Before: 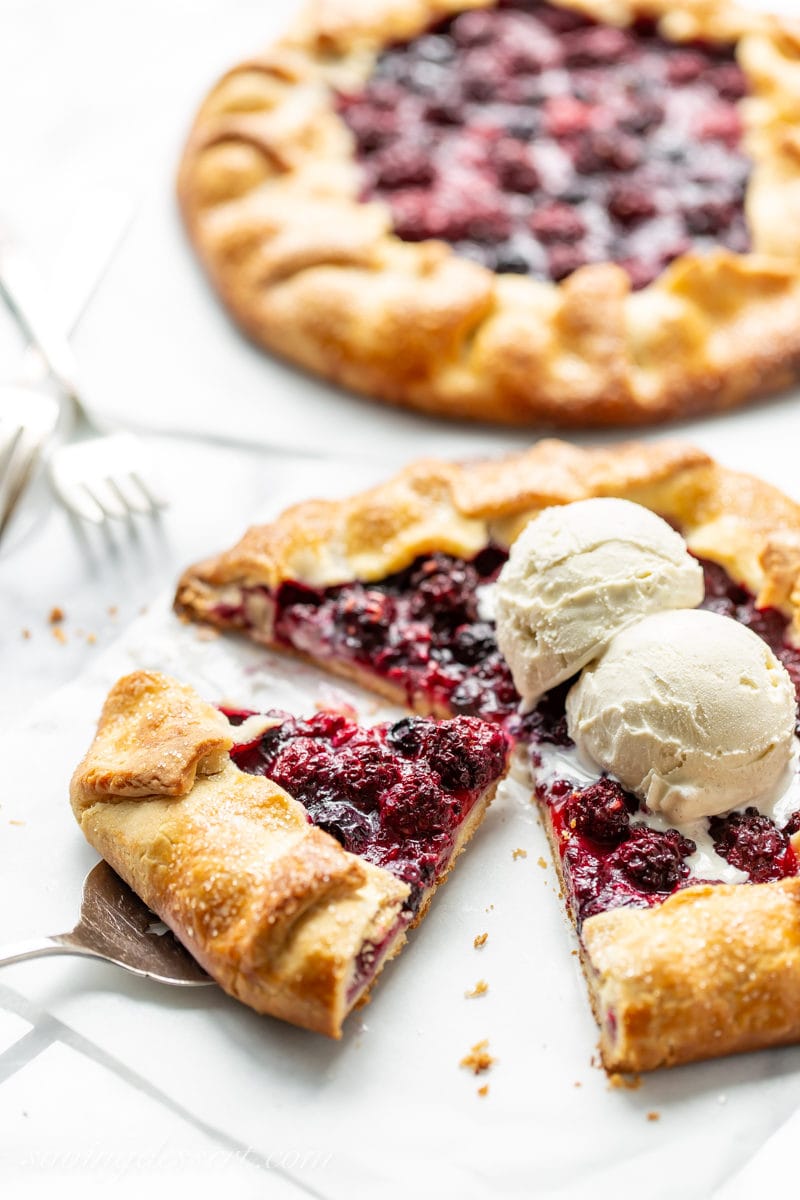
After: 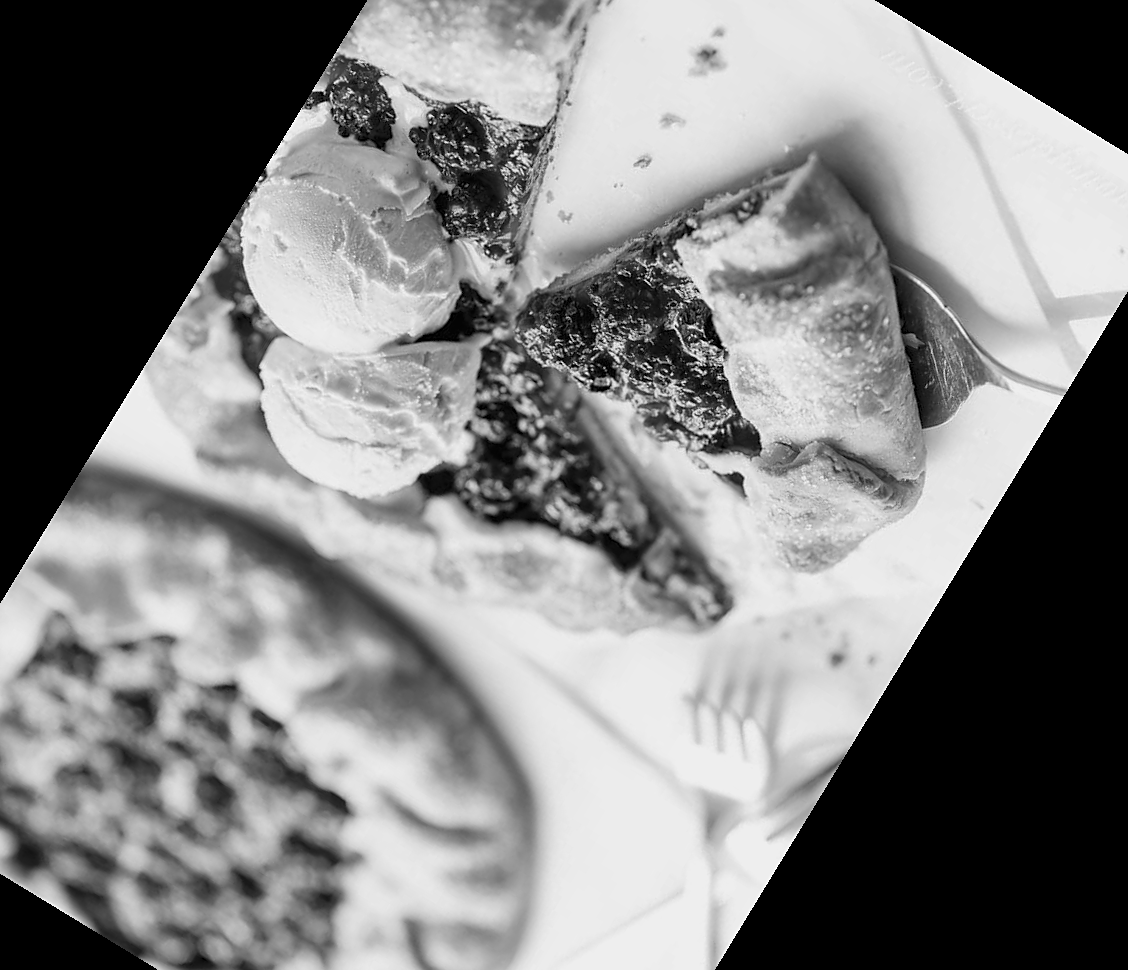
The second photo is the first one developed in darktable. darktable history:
crop and rotate: angle 148.68°, left 9.111%, top 15.603%, right 4.588%, bottom 17.041%
shadows and highlights: shadows 62.66, white point adjustment 0.37, highlights -34.44, compress 83.82%
sharpen: radius 1.559, amount 0.373, threshold 1.271
monochrome: a -92.57, b 58.91
